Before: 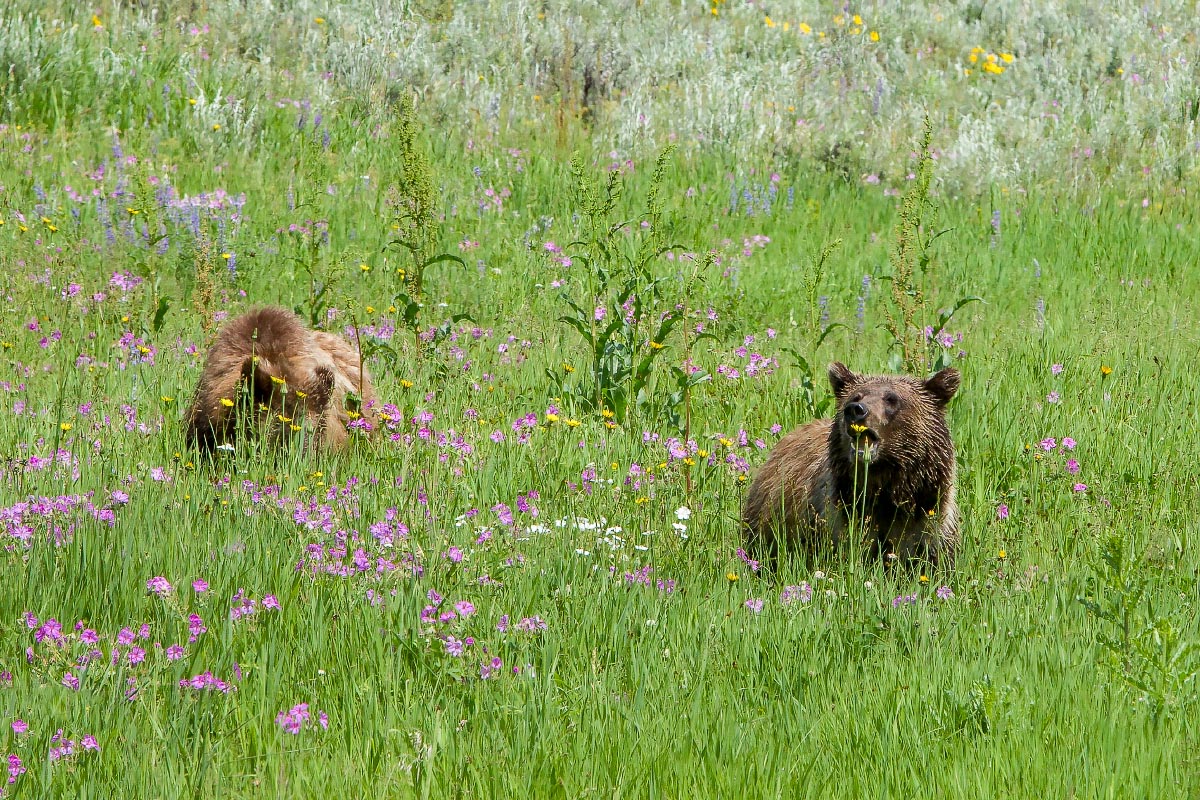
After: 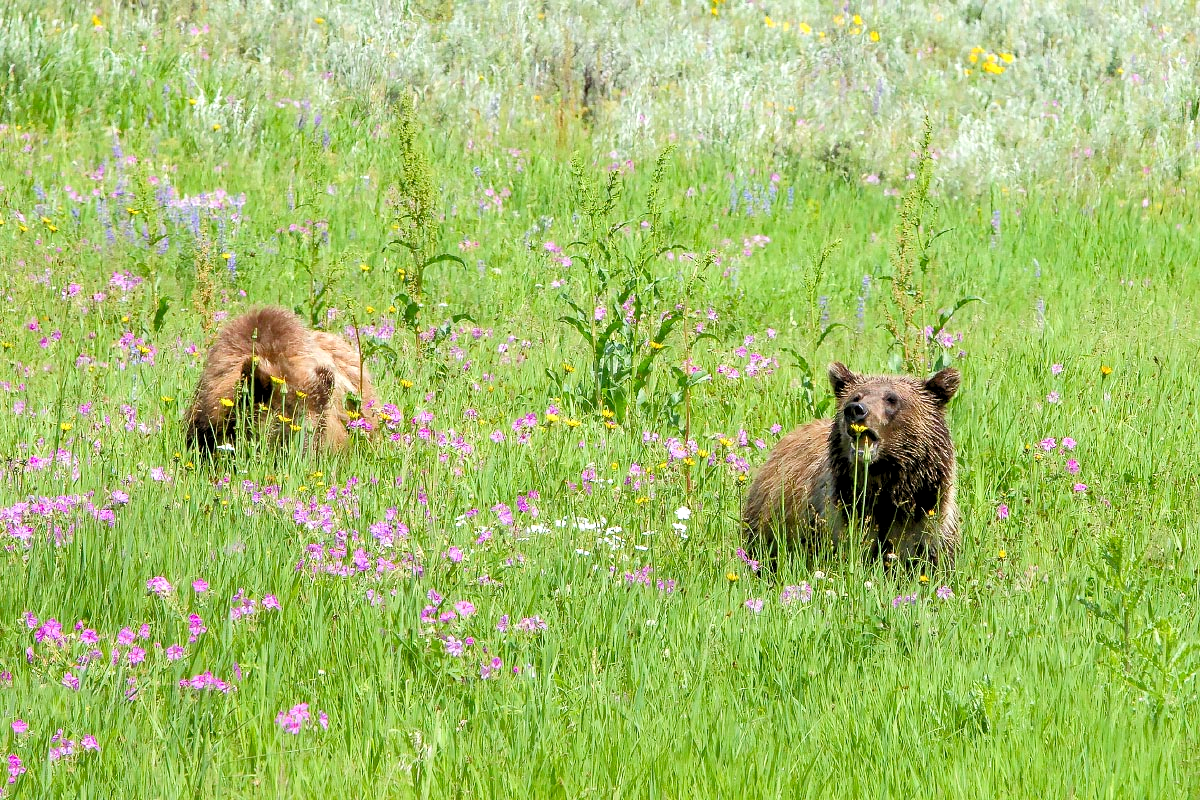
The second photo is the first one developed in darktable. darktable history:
levels: levels [0.044, 0.416, 0.908]
contrast brightness saturation: saturation -0.024
